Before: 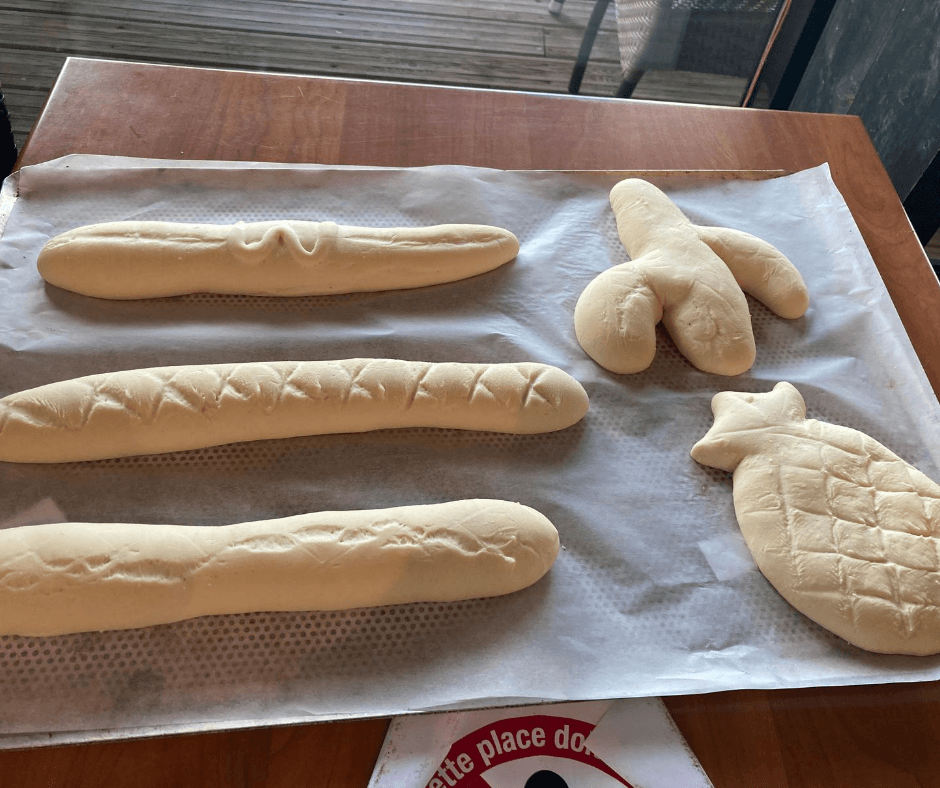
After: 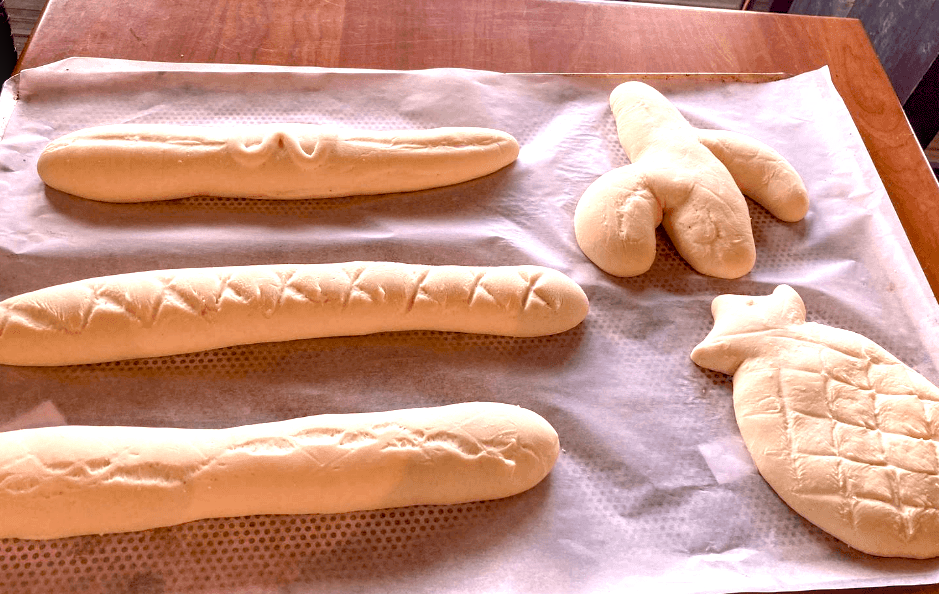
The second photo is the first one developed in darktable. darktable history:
local contrast: on, module defaults
exposure: exposure 0.696 EV, compensate exposure bias true, compensate highlight preservation false
color correction: highlights a* 14.62, highlights b* 4.86
color balance rgb: global offset › luminance -0.179%, global offset › chroma 0.262%, perceptual saturation grading › global saturation 20%, perceptual saturation grading › highlights -25.137%, perceptual saturation grading › shadows 50.09%
tone equalizer: edges refinement/feathering 500, mask exposure compensation -1.57 EV, preserve details no
crop and rotate: top 12.341%, bottom 12.231%
